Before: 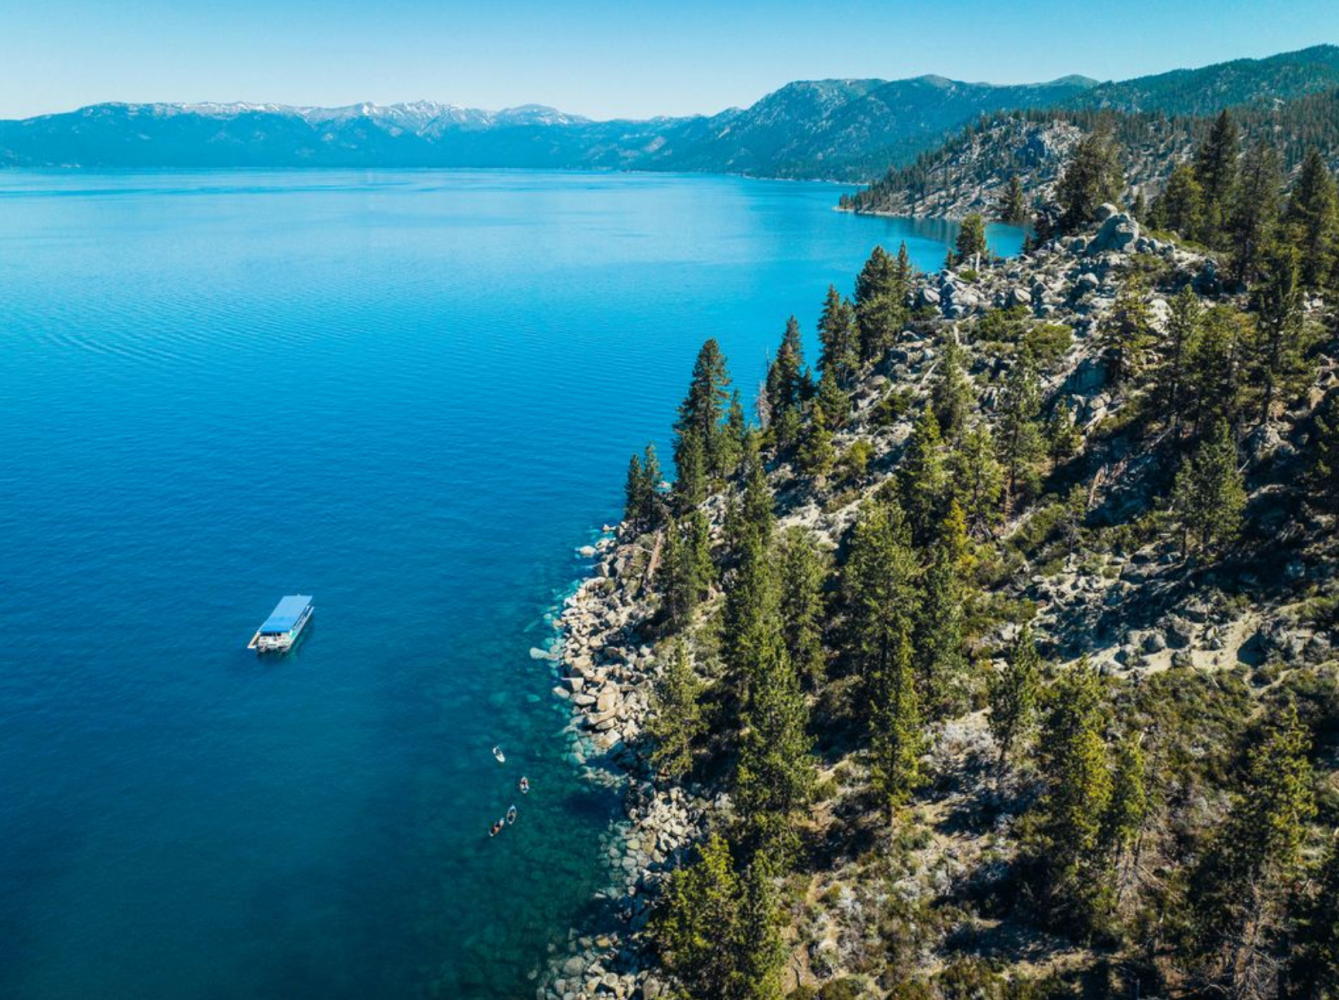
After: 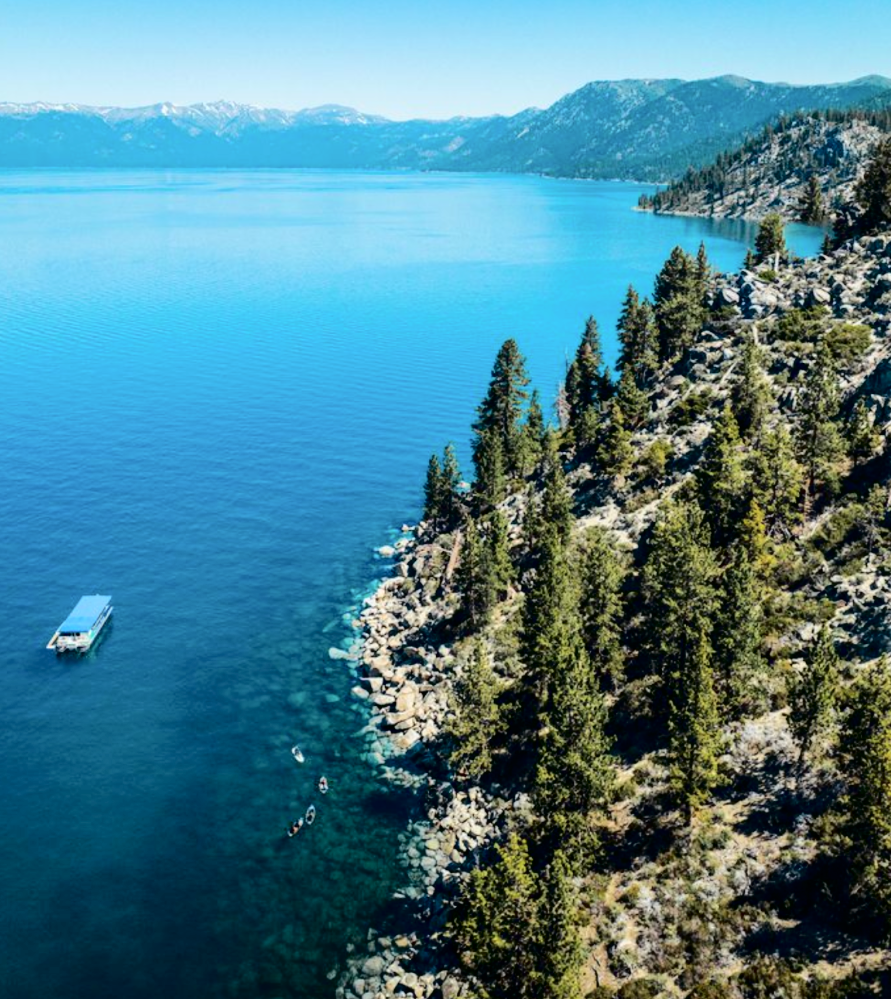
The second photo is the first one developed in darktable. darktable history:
crop and rotate: left 15.049%, right 18.34%
exposure: compensate exposure bias true, compensate highlight preservation false
tone curve: curves: ch0 [(0, 0) (0.003, 0) (0.011, 0.001) (0.025, 0.003) (0.044, 0.005) (0.069, 0.012) (0.1, 0.023) (0.136, 0.039) (0.177, 0.088) (0.224, 0.15) (0.277, 0.24) (0.335, 0.337) (0.399, 0.437) (0.468, 0.535) (0.543, 0.629) (0.623, 0.71) (0.709, 0.782) (0.801, 0.856) (0.898, 0.94) (1, 1)], color space Lab, independent channels, preserve colors none
